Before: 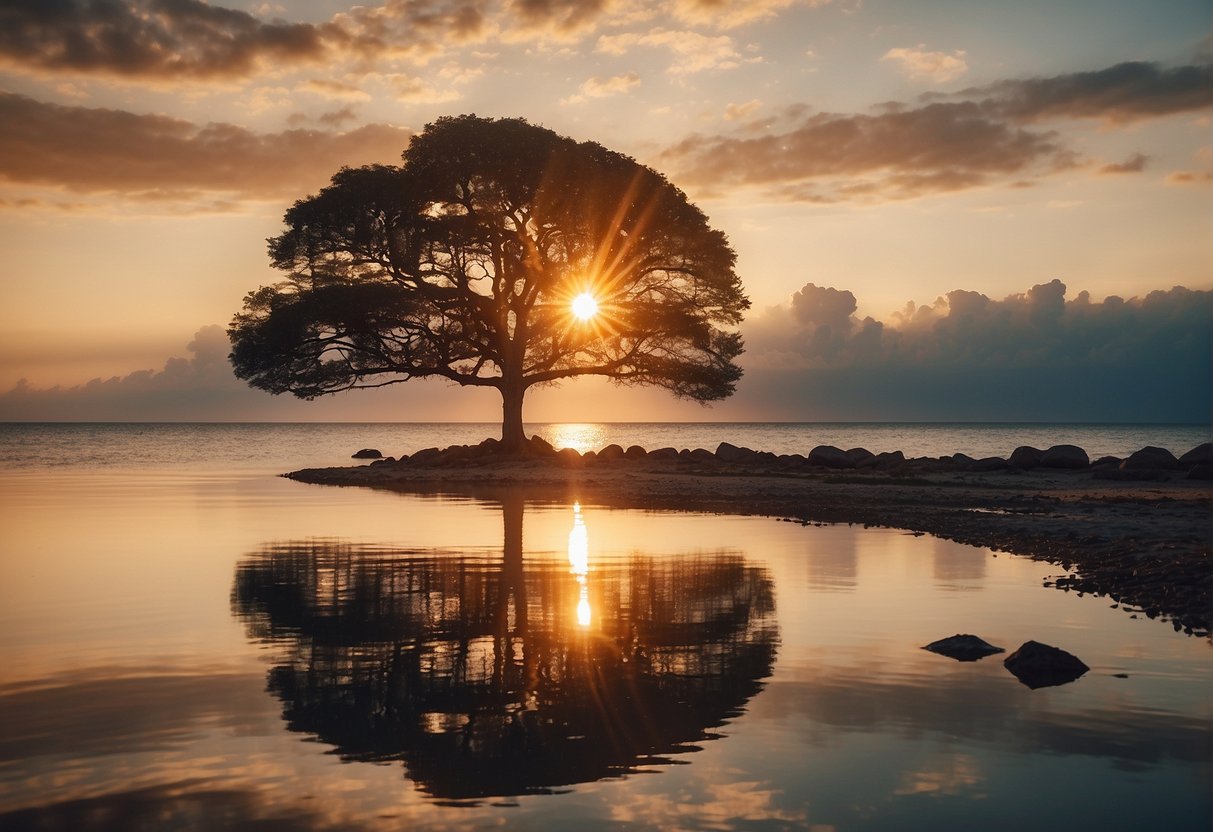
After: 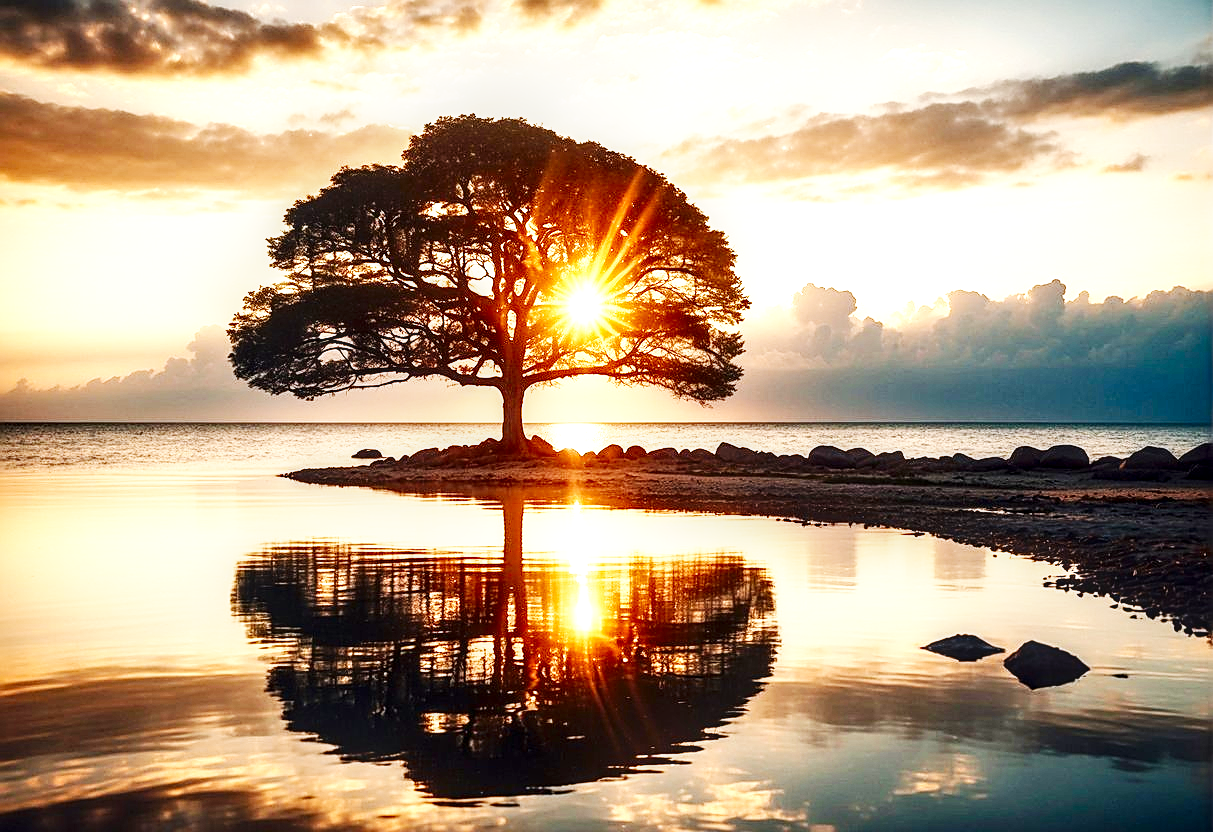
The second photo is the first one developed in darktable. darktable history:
exposure: black level correction 0, exposure 0.691 EV, compensate highlight preservation false
local contrast: detail 150%
sharpen: on, module defaults
contrast brightness saturation: contrast 0.065, brightness -0.132, saturation 0.05
base curve: curves: ch0 [(0, 0) (0.007, 0.004) (0.027, 0.03) (0.046, 0.07) (0.207, 0.54) (0.442, 0.872) (0.673, 0.972) (1, 1)], preserve colors none
